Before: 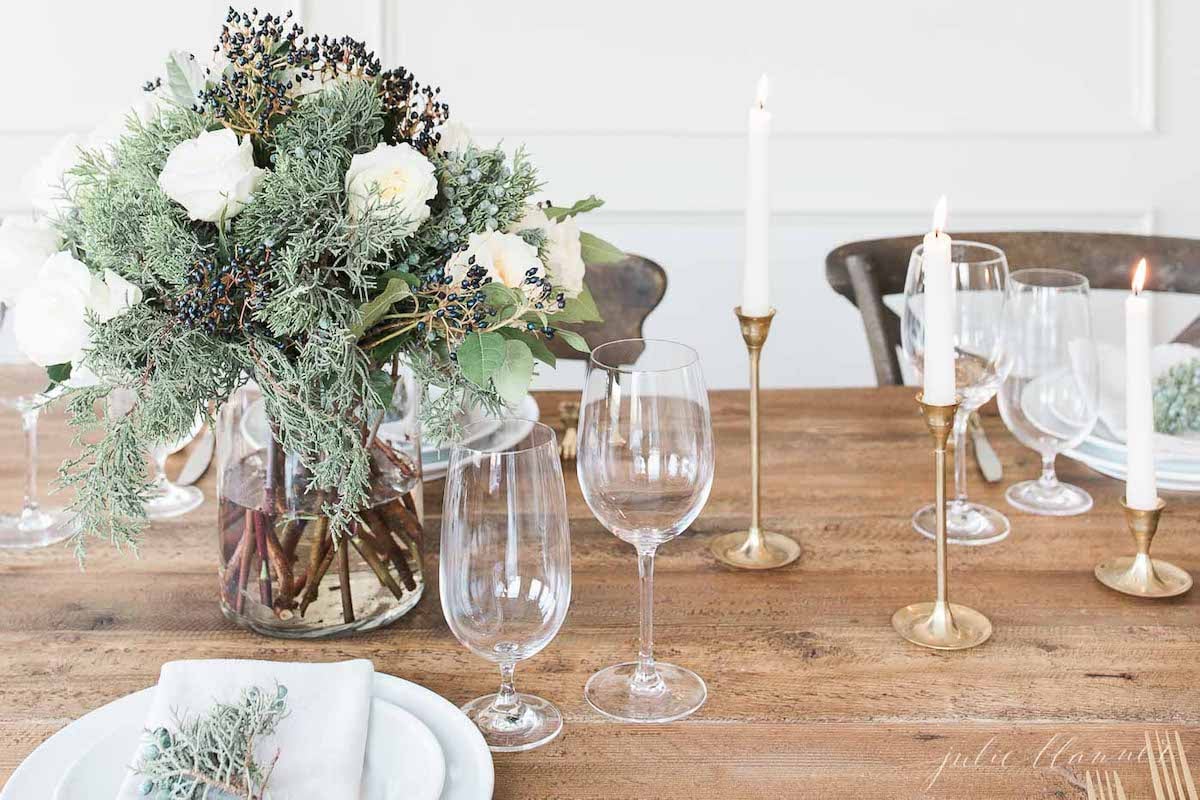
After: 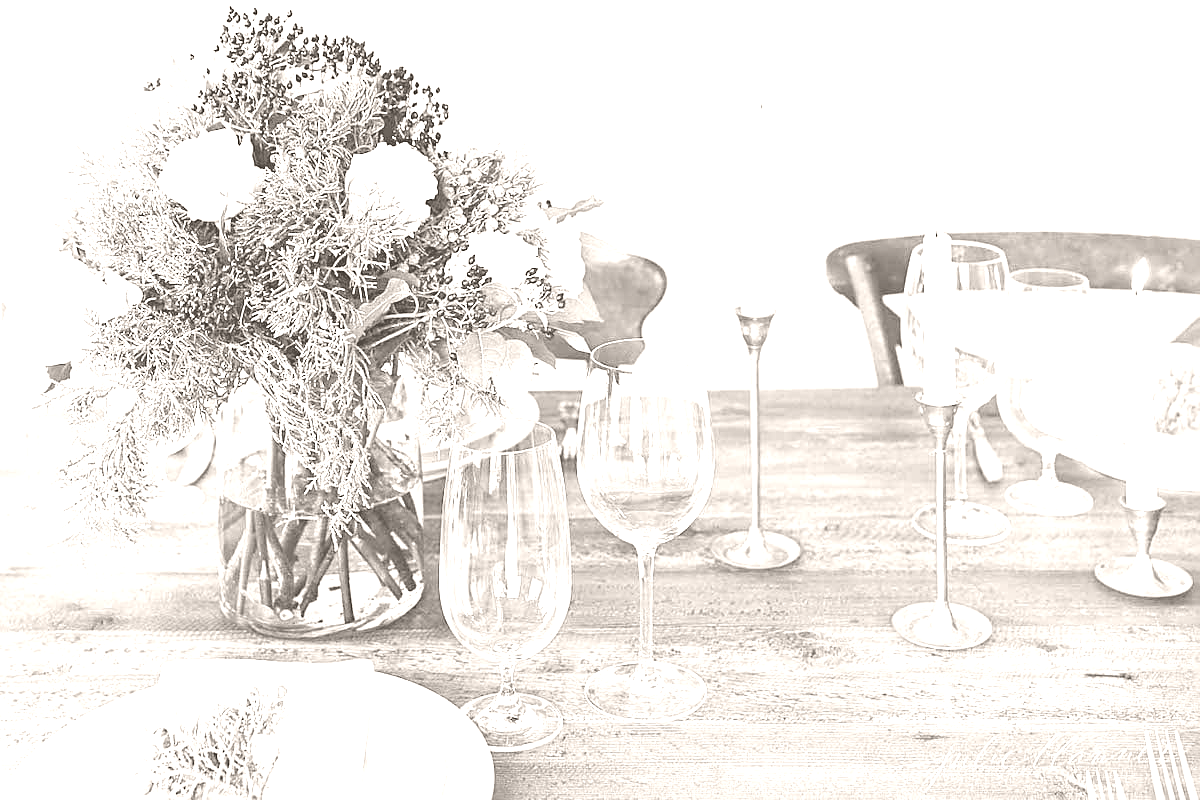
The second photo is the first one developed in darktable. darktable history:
colorize: hue 34.49°, saturation 35.33%, source mix 100%, lightness 55%, version 1
sharpen: on, module defaults
color calibration: x 0.37, y 0.382, temperature 4313.32 K
exposure: compensate highlight preservation false
